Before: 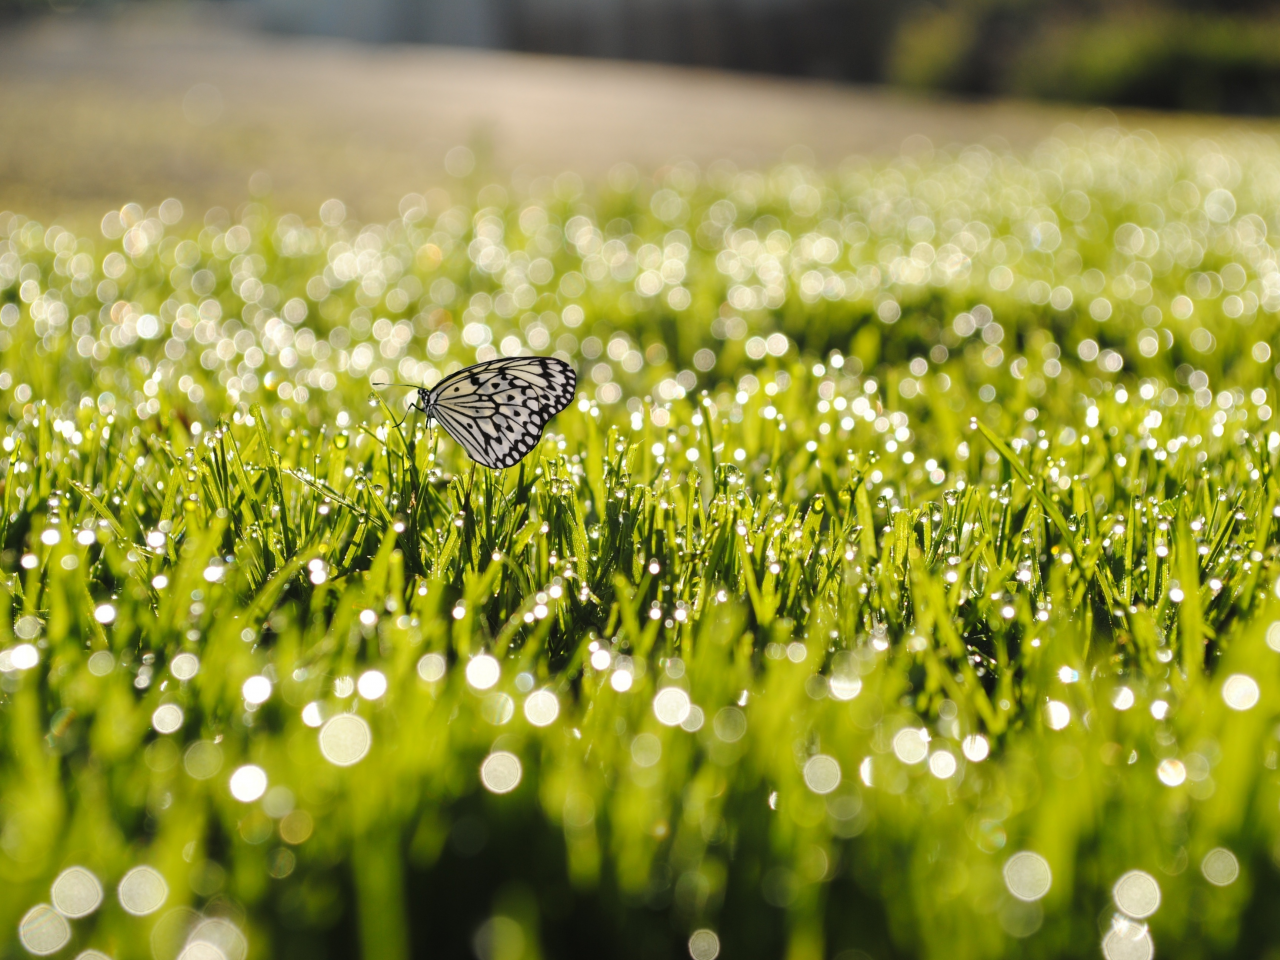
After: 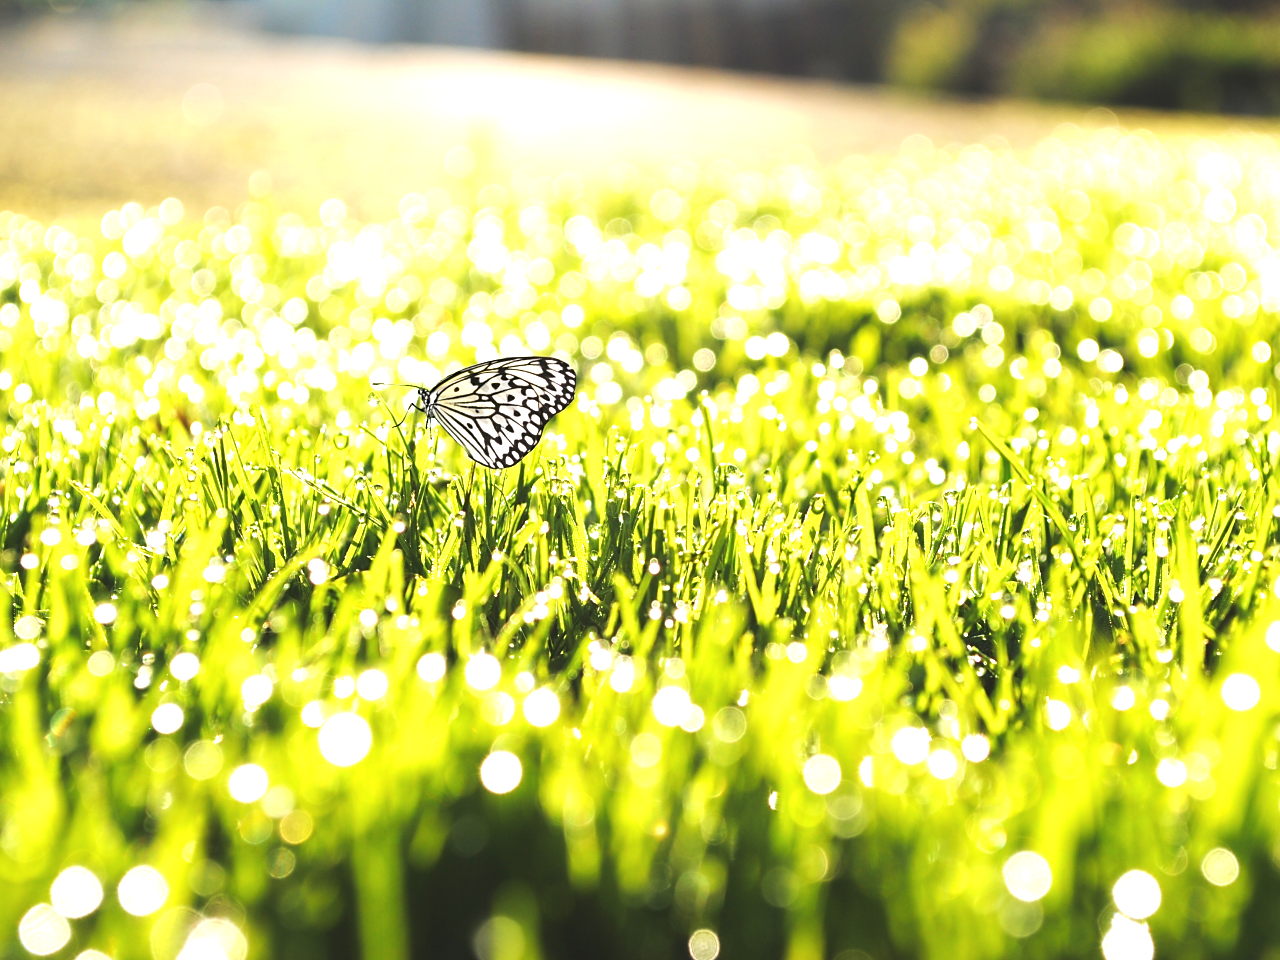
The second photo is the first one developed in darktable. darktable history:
exposure: black level correction -0.002, exposure 1.328 EV, compensate highlight preservation false
velvia: on, module defaults
sharpen: radius 1.607, amount 0.377, threshold 1.236
